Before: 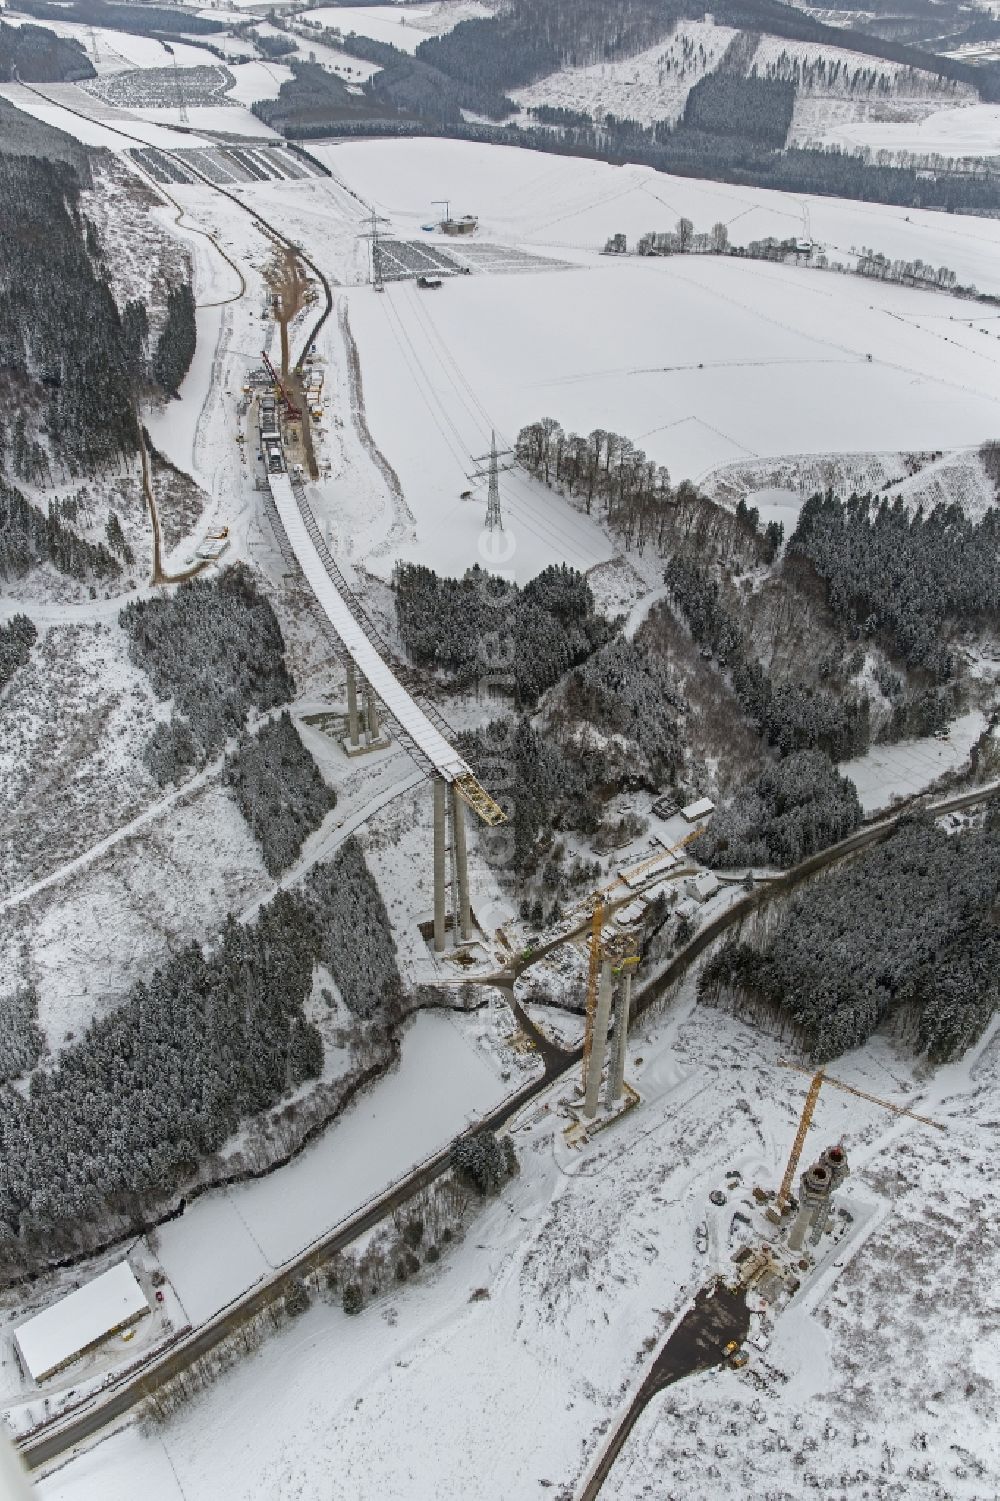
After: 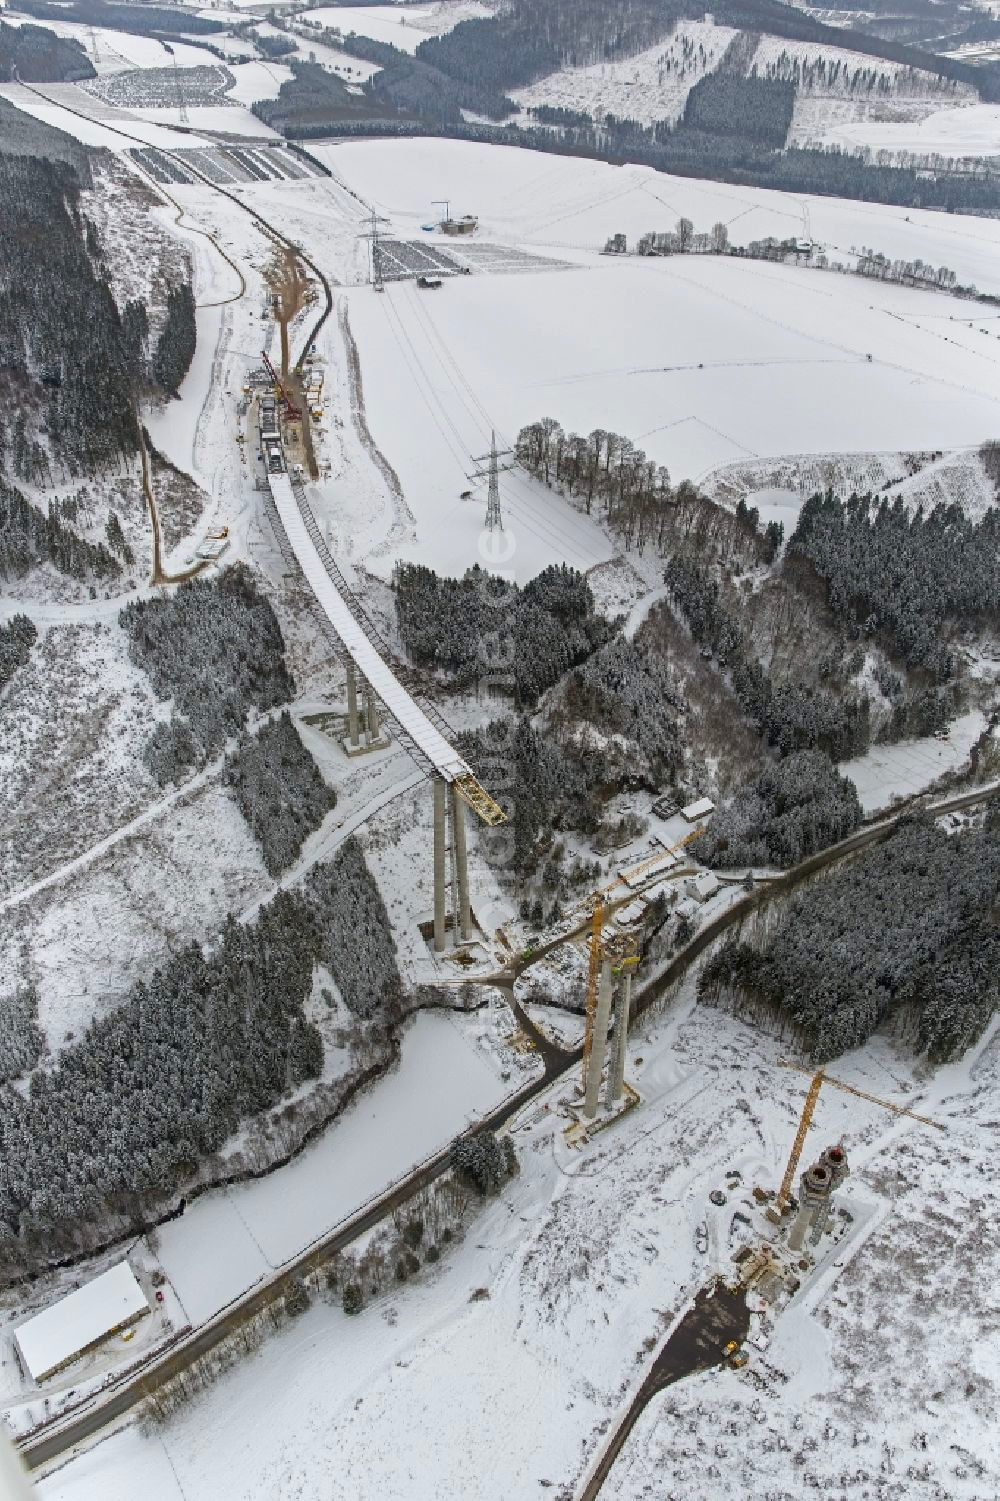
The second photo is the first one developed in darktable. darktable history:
contrast brightness saturation: contrast 0.035, saturation 0.158
exposure: exposure 0.076 EV, compensate exposure bias true, compensate highlight preservation false
